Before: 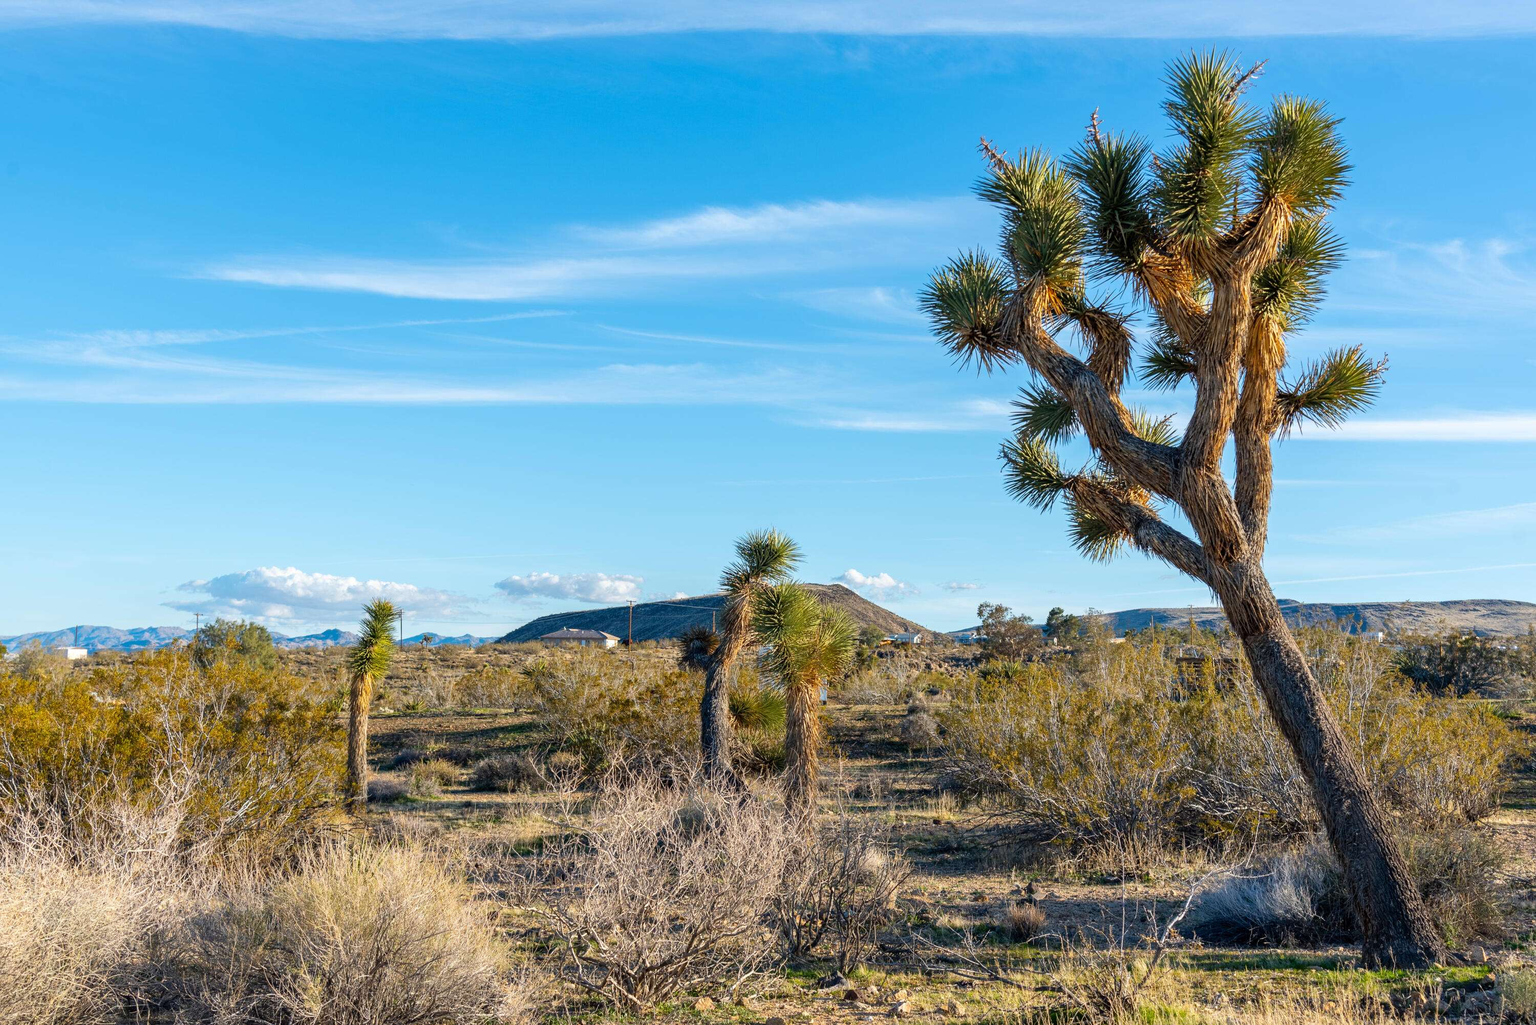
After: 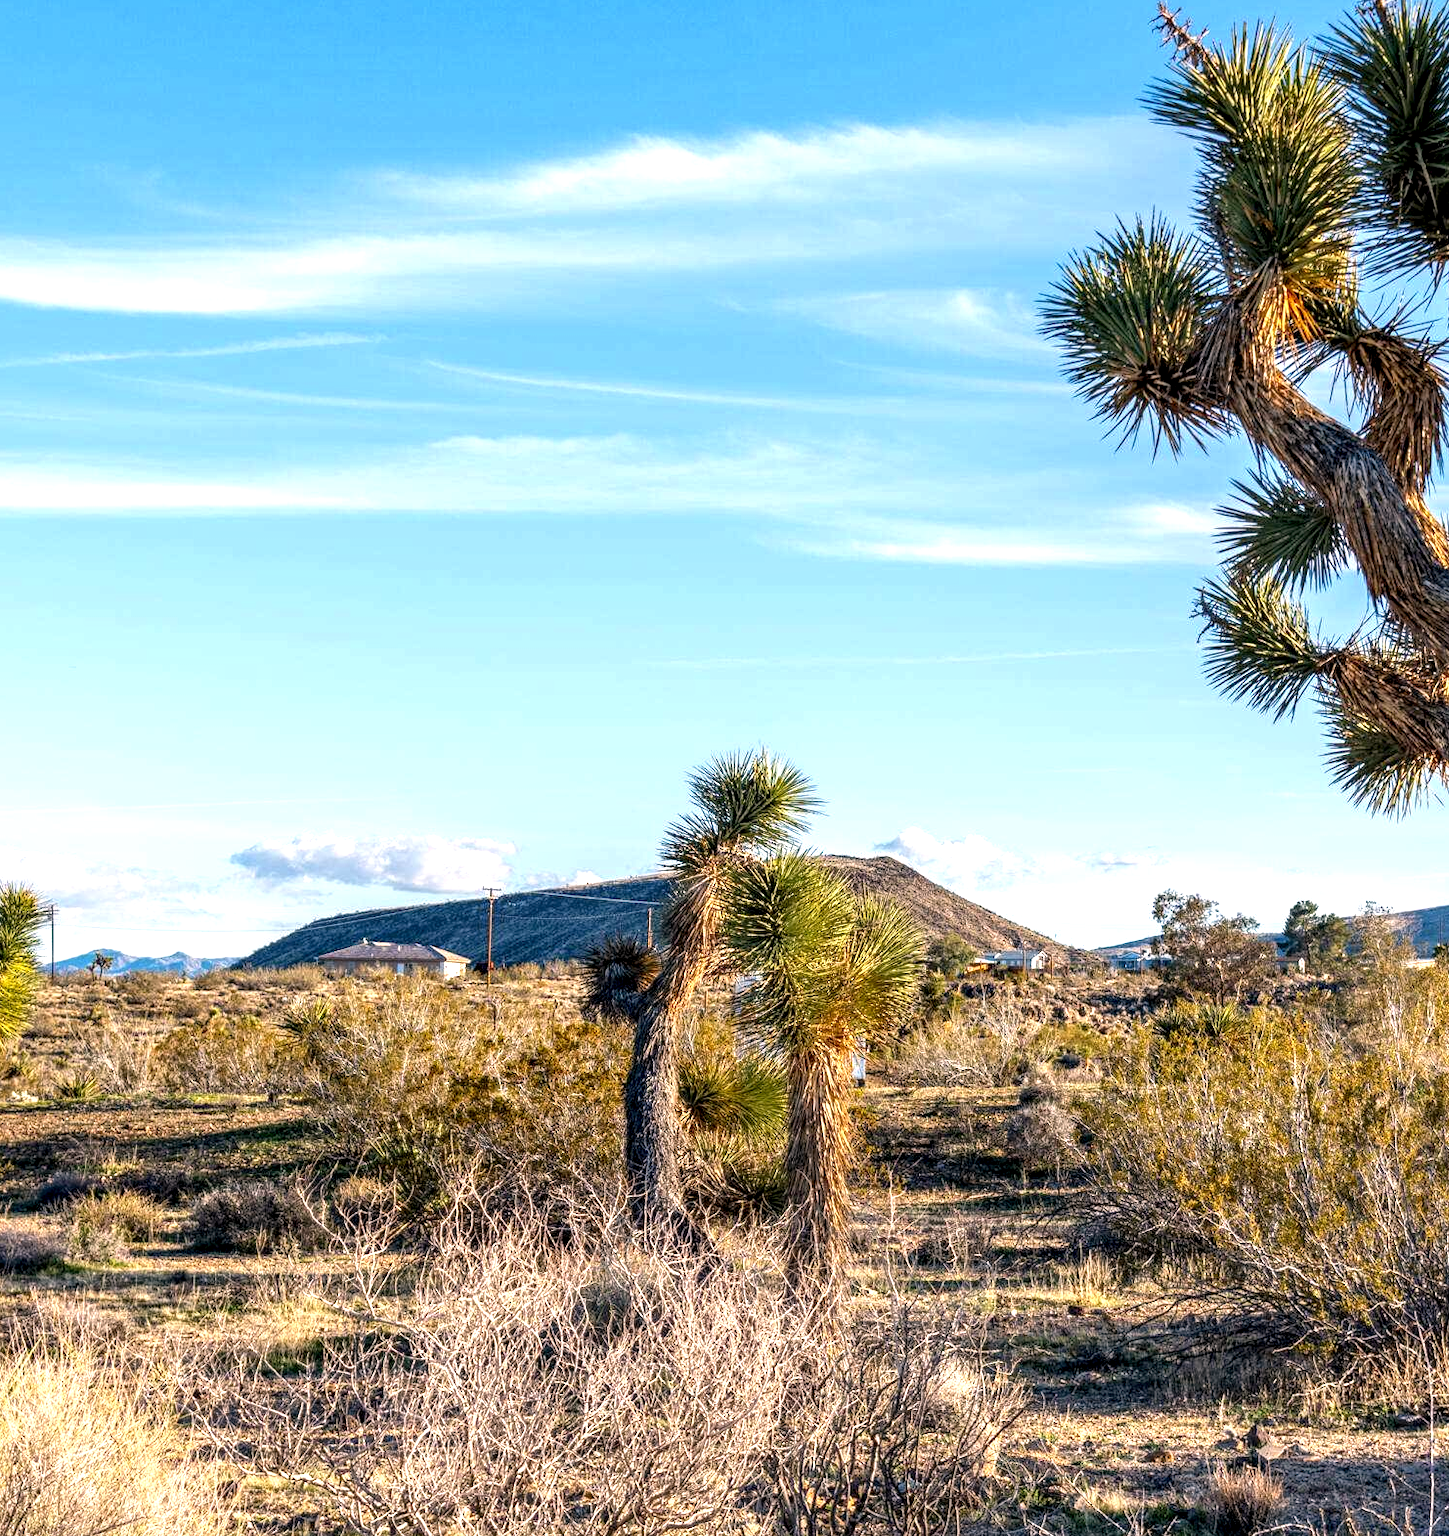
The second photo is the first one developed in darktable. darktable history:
exposure: exposure 0.559 EV, compensate highlight preservation false
crop and rotate: angle 0.02°, left 24.353%, top 13.219%, right 26.156%, bottom 8.224%
local contrast: detail 150%
color correction: highlights a* 7.34, highlights b* 4.37
